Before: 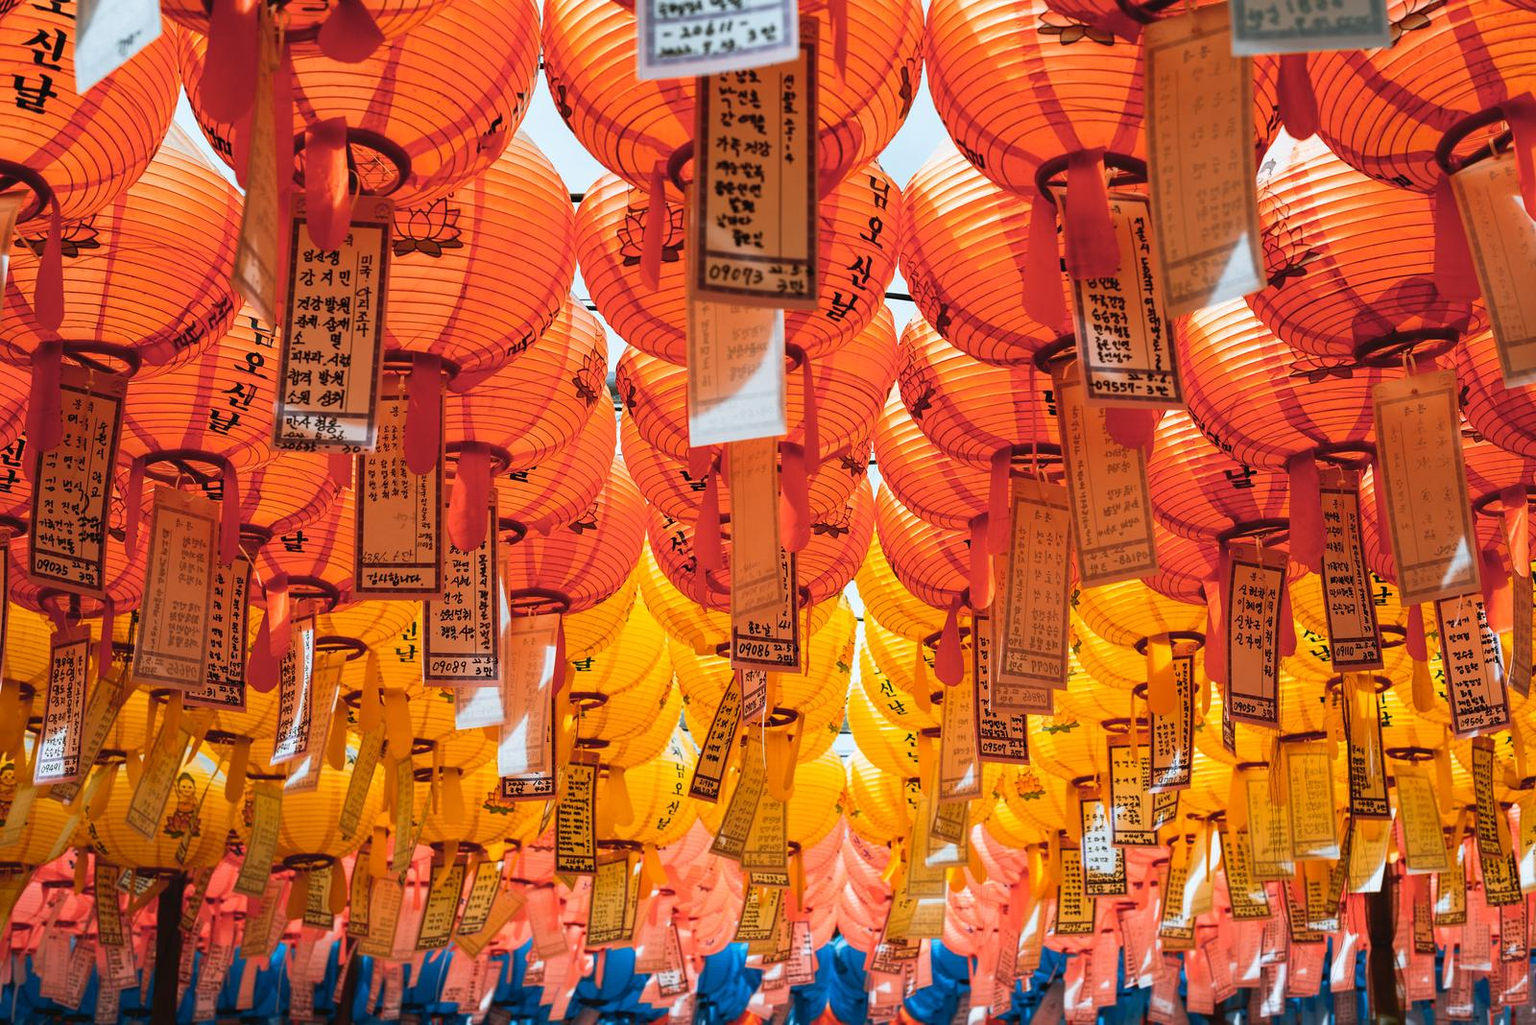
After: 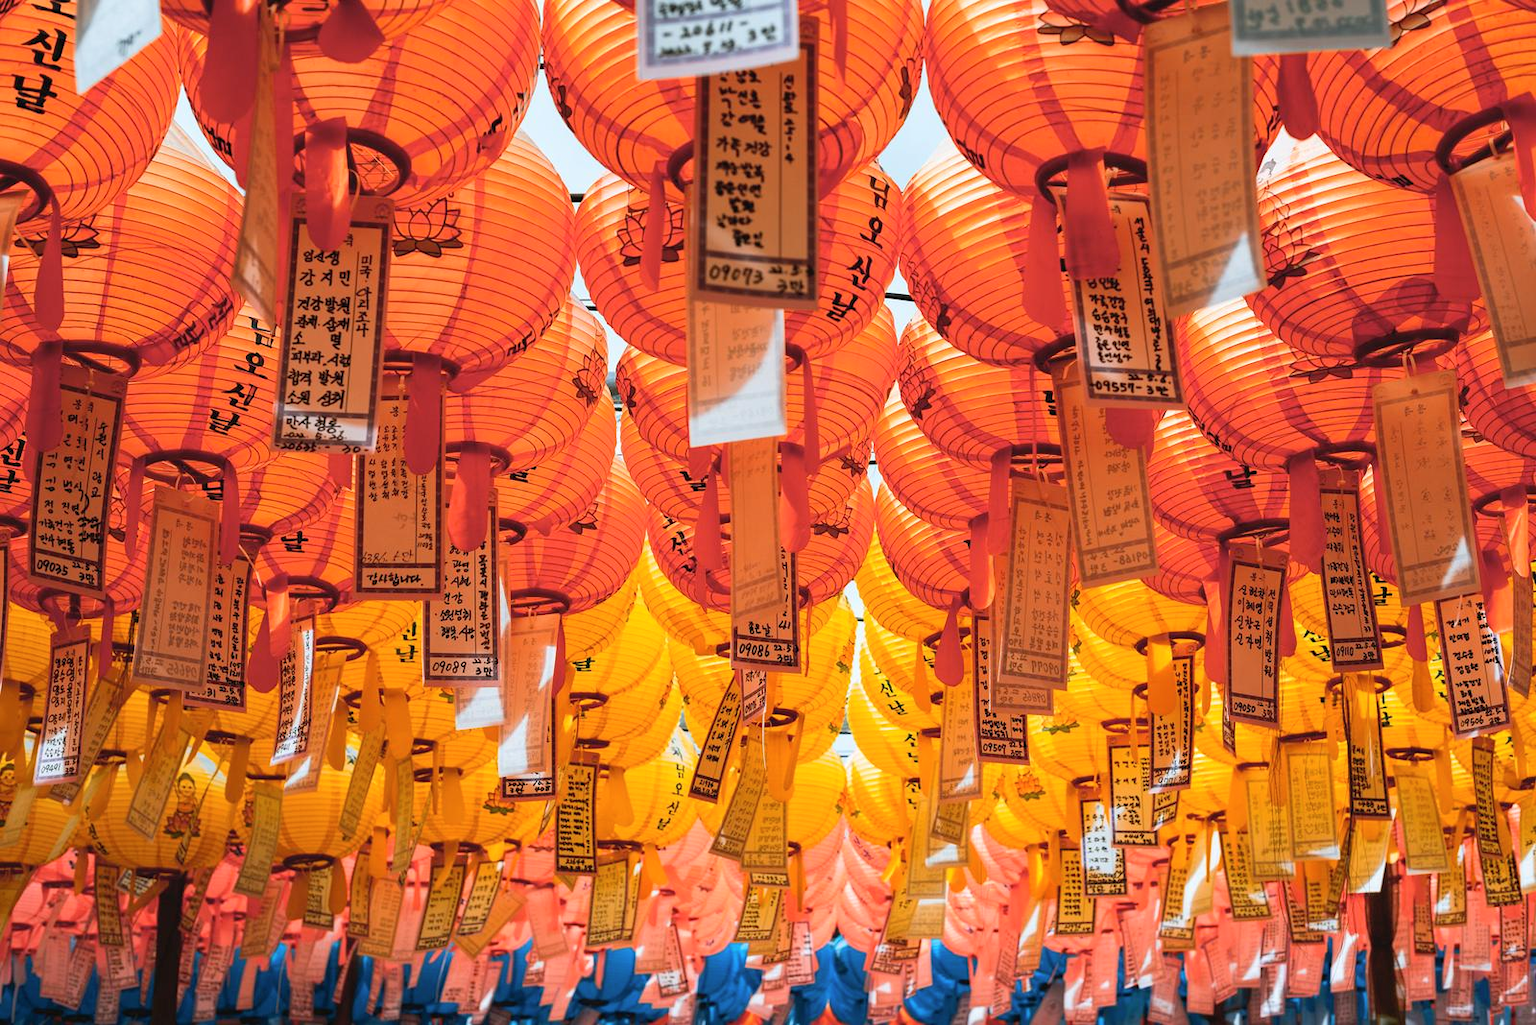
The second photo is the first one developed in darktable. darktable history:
exposure: black level correction 0.001, compensate highlight preservation false
contrast brightness saturation: contrast 0.048, brightness 0.058, saturation 0.015
